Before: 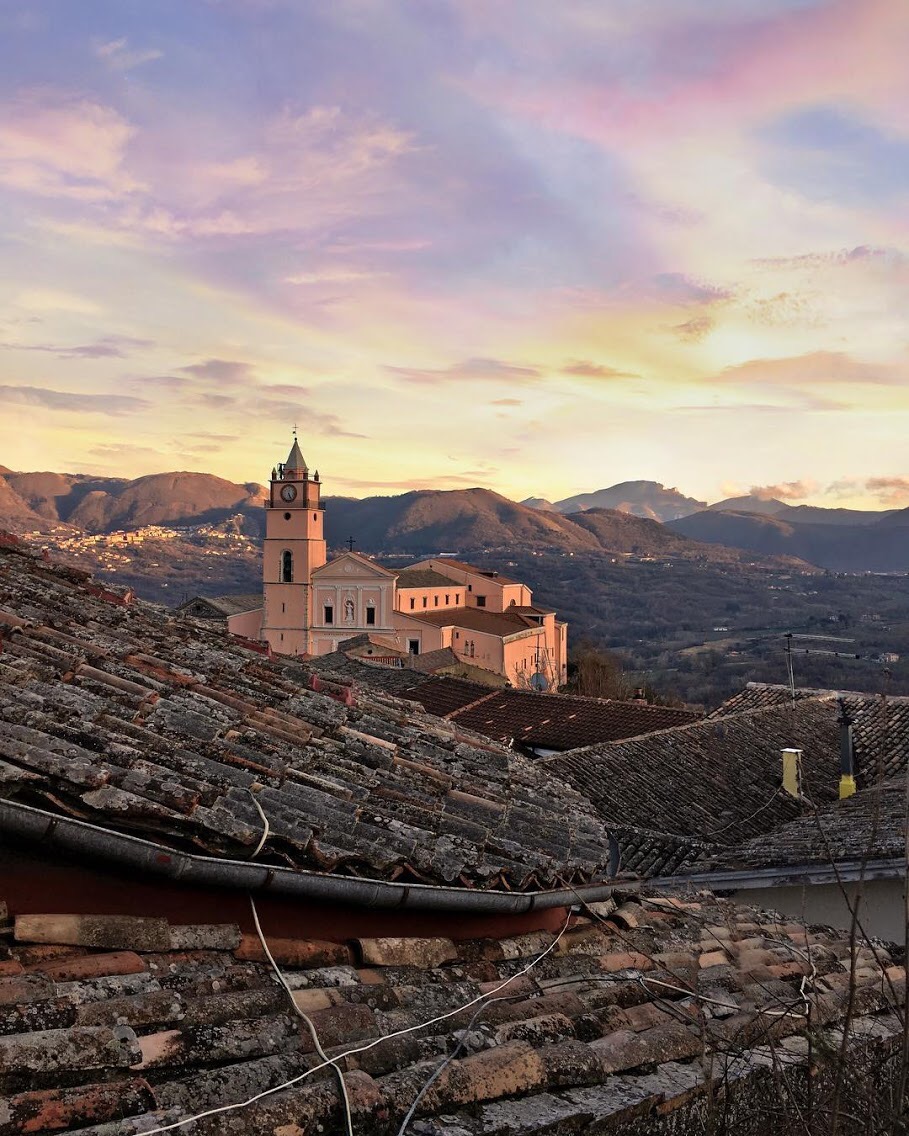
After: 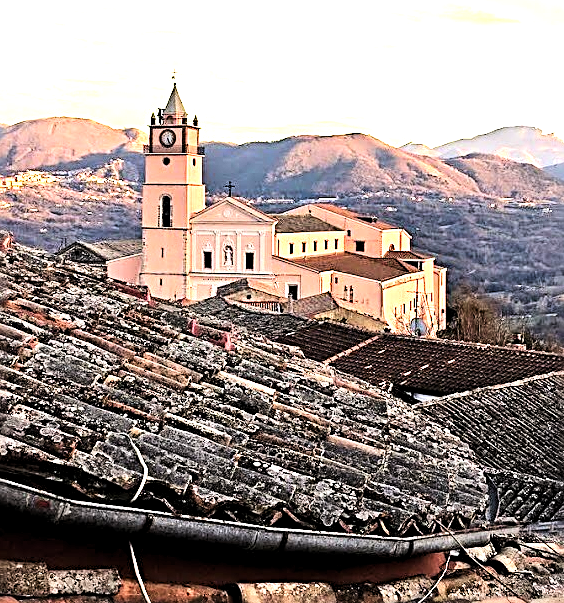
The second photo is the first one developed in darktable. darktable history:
tone equalizer: -8 EV -0.75 EV, -7 EV -0.7 EV, -6 EV -0.6 EV, -5 EV -0.4 EV, -3 EV 0.4 EV, -2 EV 0.6 EV, -1 EV 0.7 EV, +0 EV 0.75 EV, edges refinement/feathering 500, mask exposure compensation -1.57 EV, preserve details no
tone curve: curves: ch0 [(0, 0) (0.004, 0.001) (0.133, 0.112) (0.325, 0.362) (0.832, 0.893) (1, 1)], color space Lab, linked channels, preserve colors none
crop: left 13.312%, top 31.28%, right 24.627%, bottom 15.582%
levels: levels [0.018, 0.493, 1]
sharpen: radius 2.676, amount 0.669
exposure: black level correction 0, exposure 1.2 EV, compensate exposure bias true, compensate highlight preservation false
white balance: emerald 1
